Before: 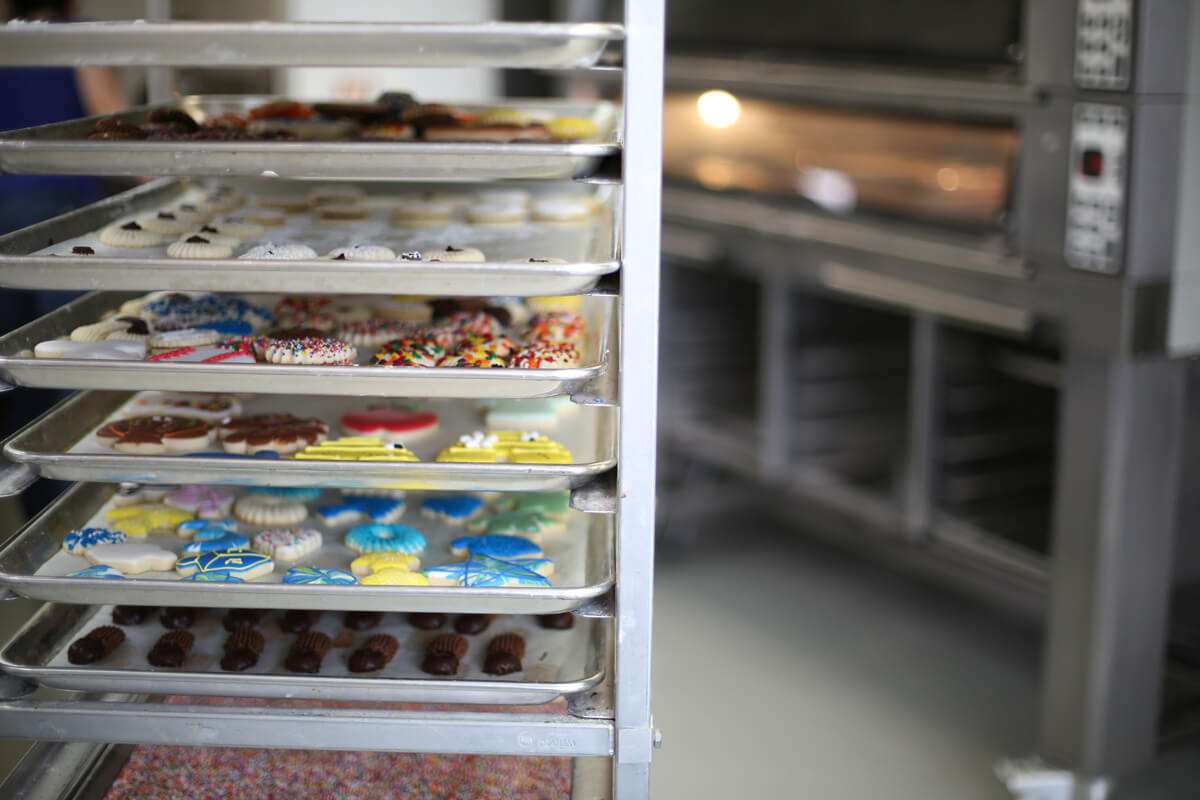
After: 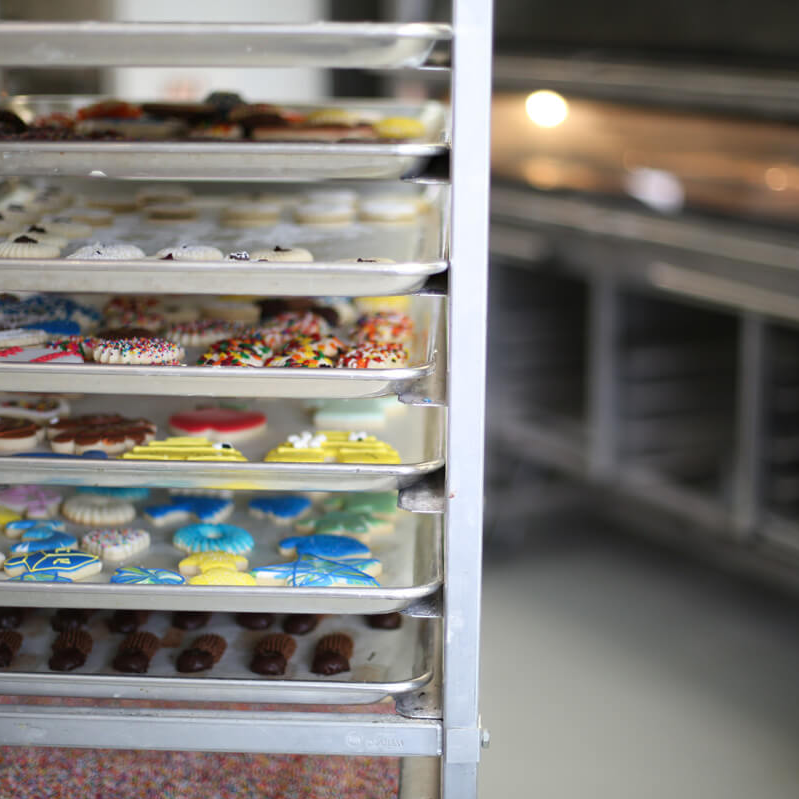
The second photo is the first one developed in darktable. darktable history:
crop and rotate: left 14.398%, right 18.962%
